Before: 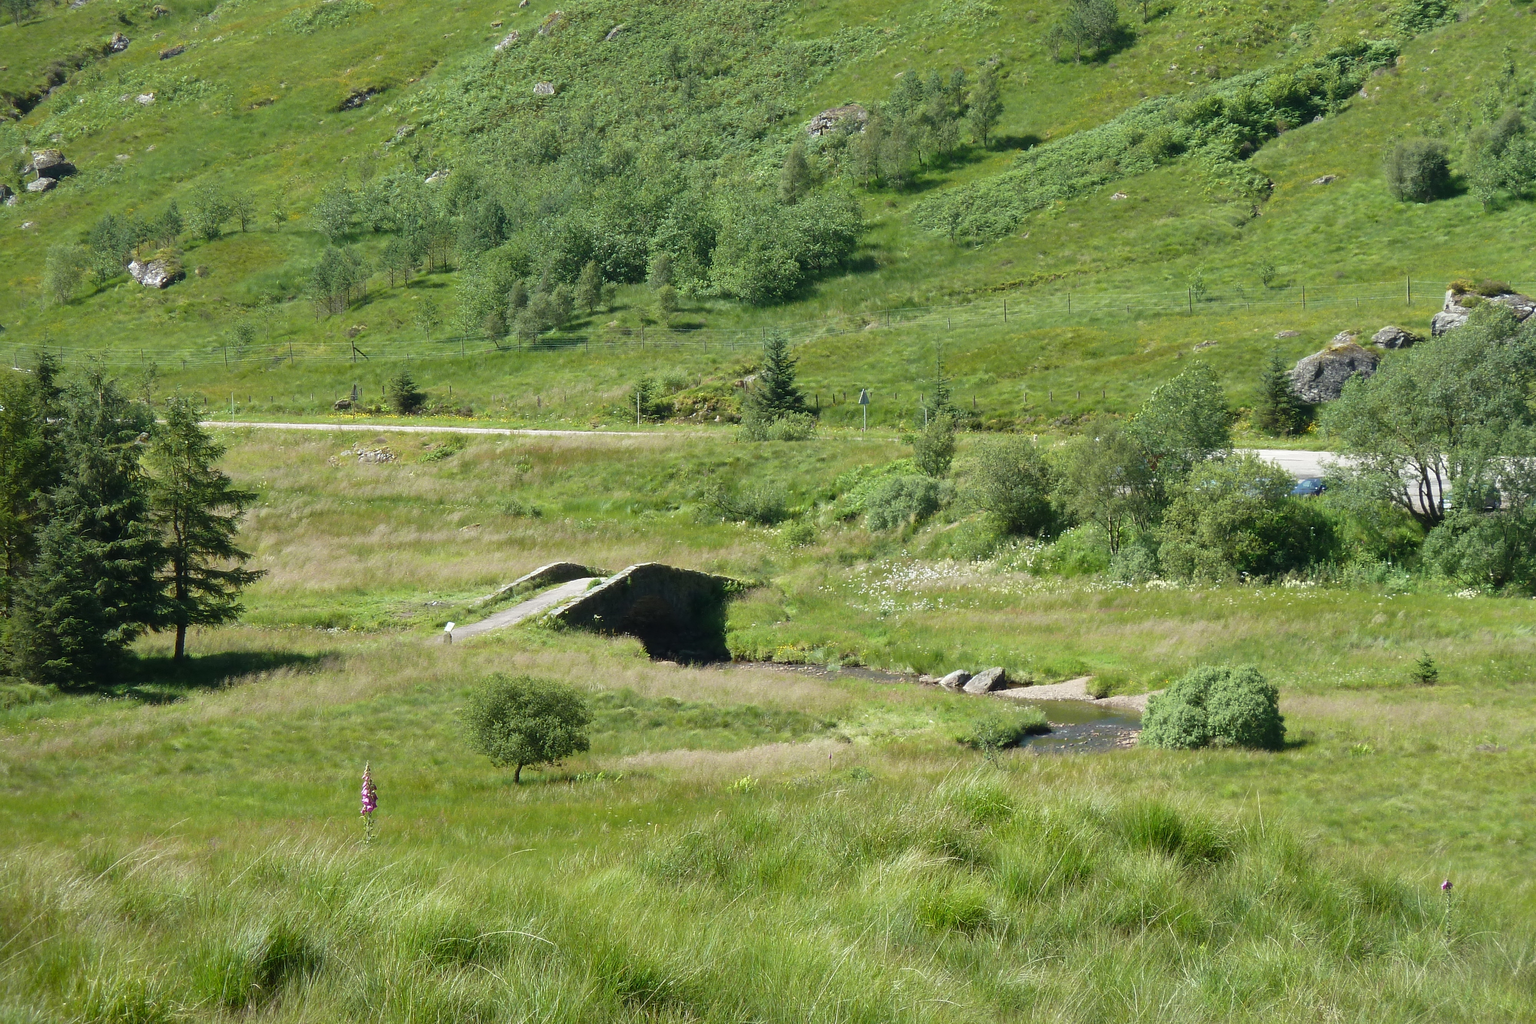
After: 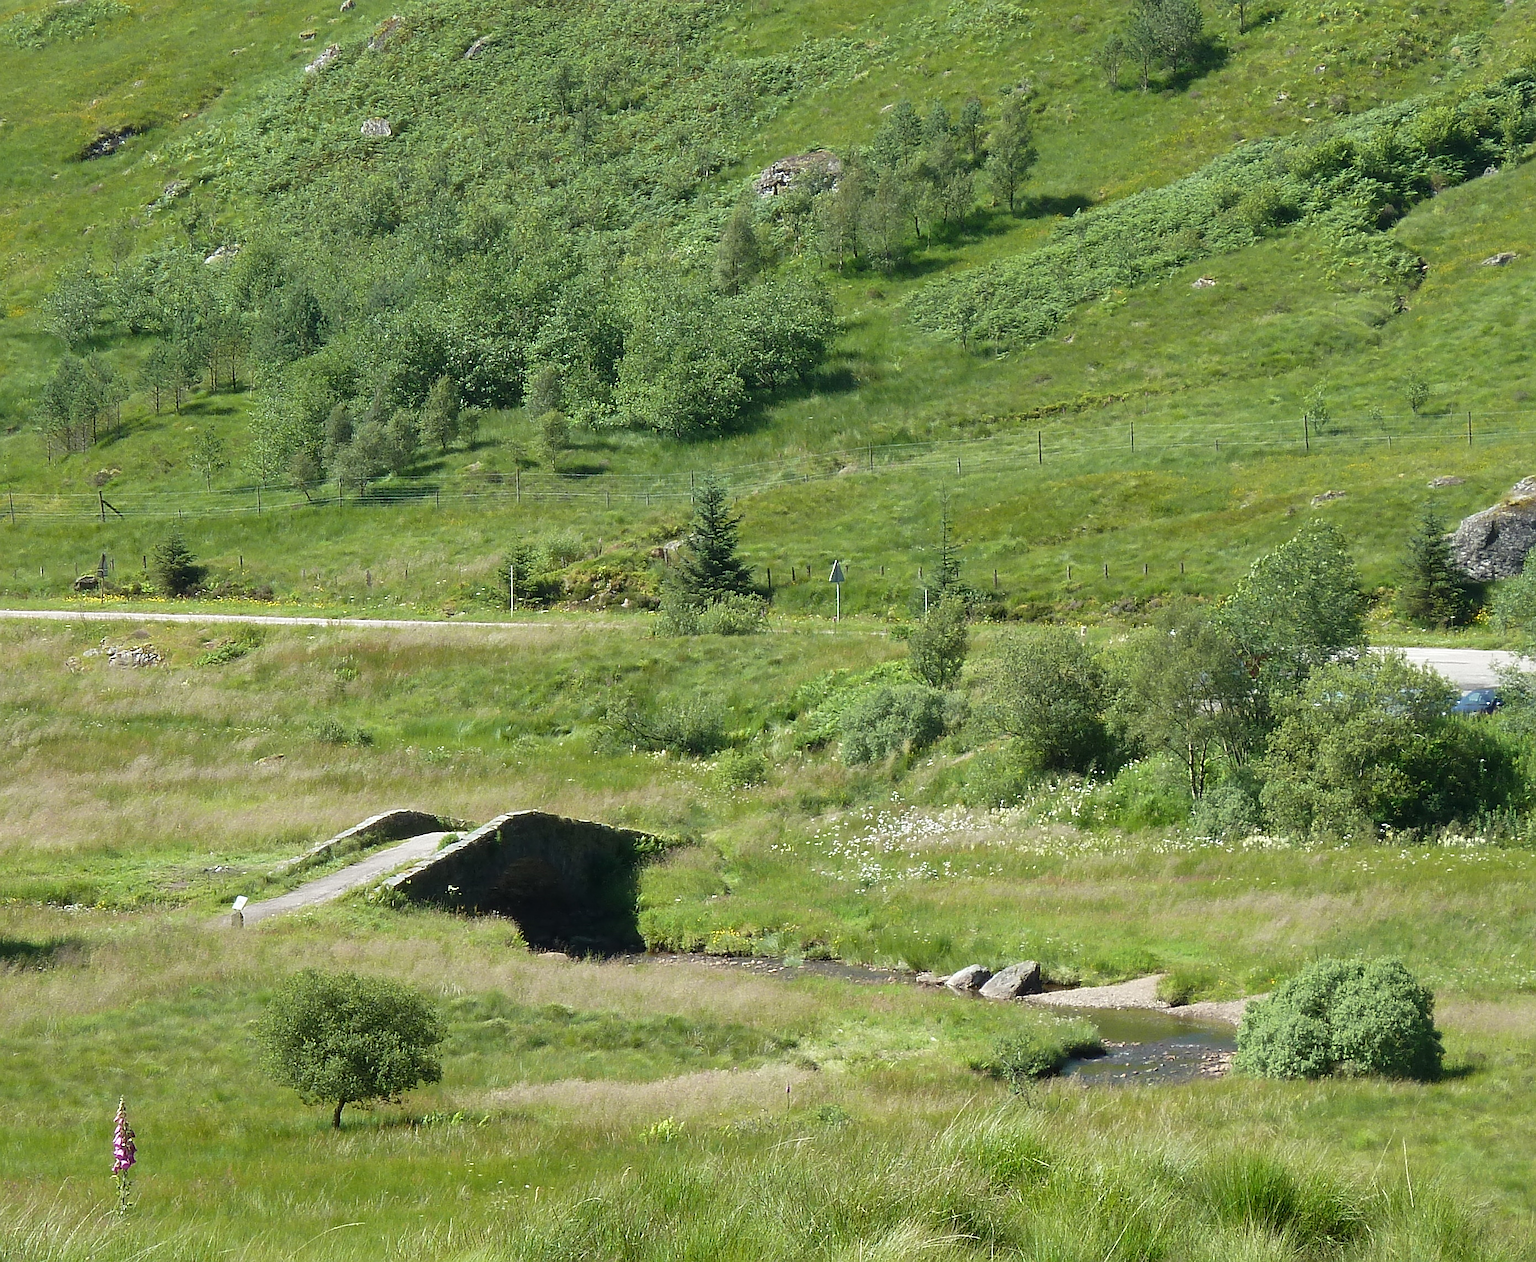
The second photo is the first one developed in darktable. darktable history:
sharpen: on, module defaults
crop: left 18.439%, right 12.089%, bottom 14.396%
